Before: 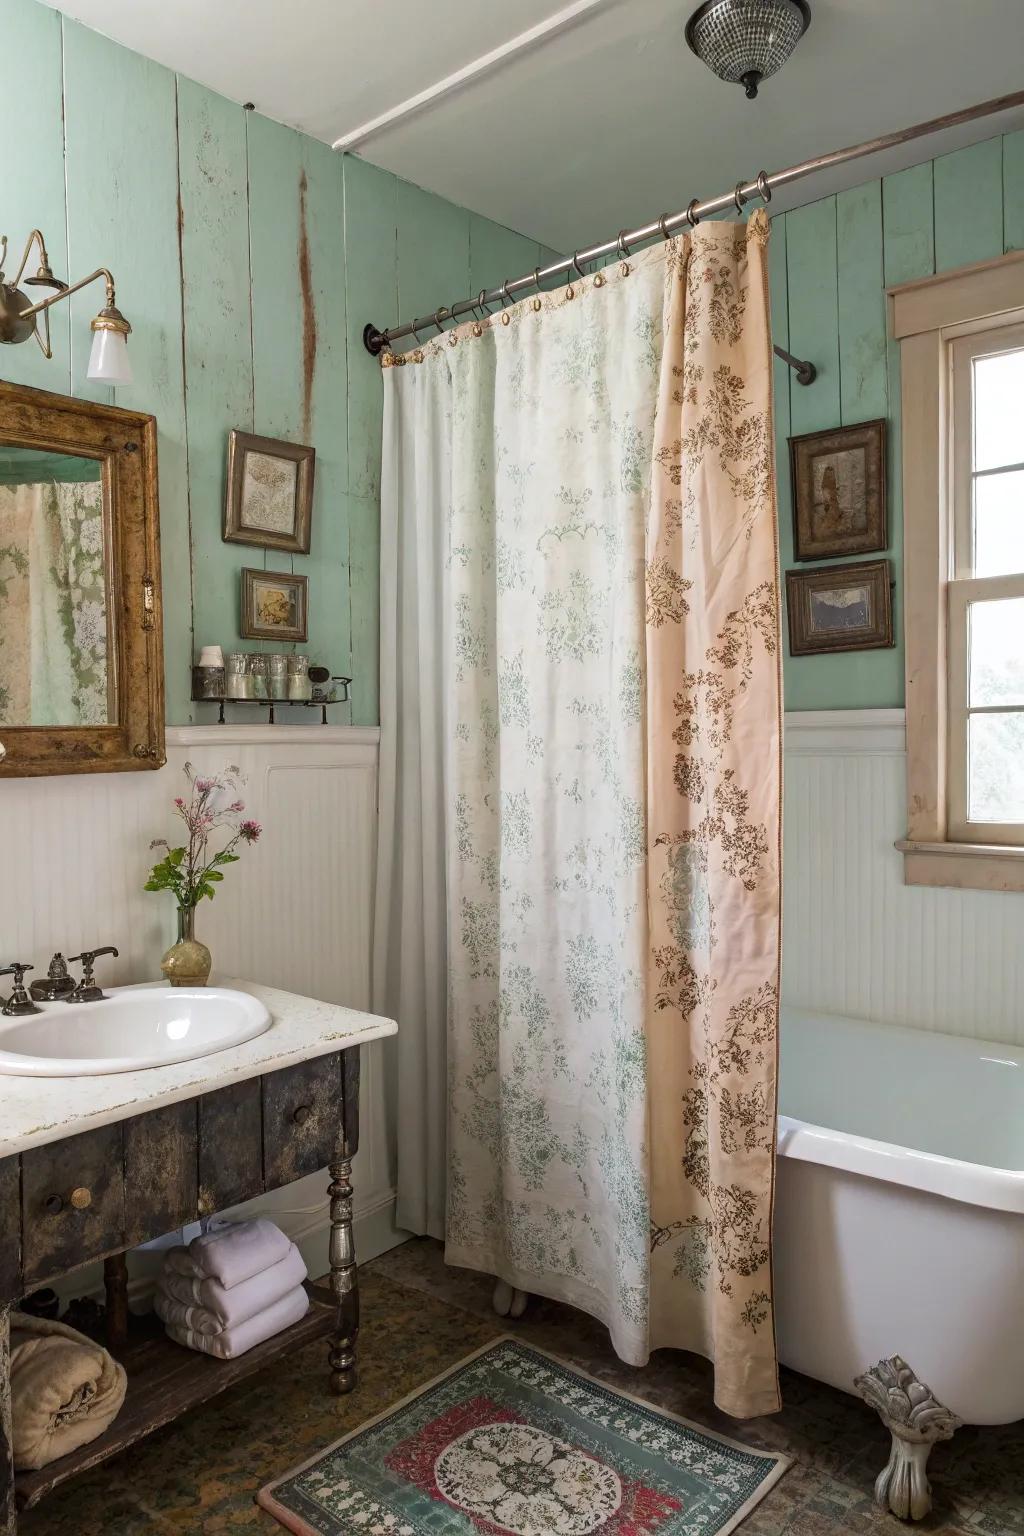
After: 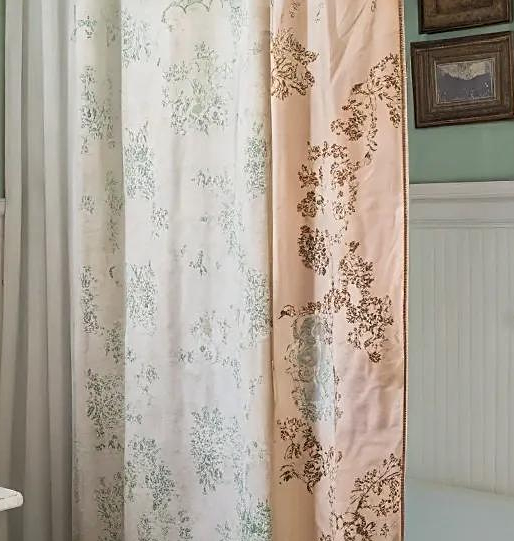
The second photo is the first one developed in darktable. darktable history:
sharpen: on, module defaults
crop: left 36.628%, top 34.426%, right 13.08%, bottom 30.324%
